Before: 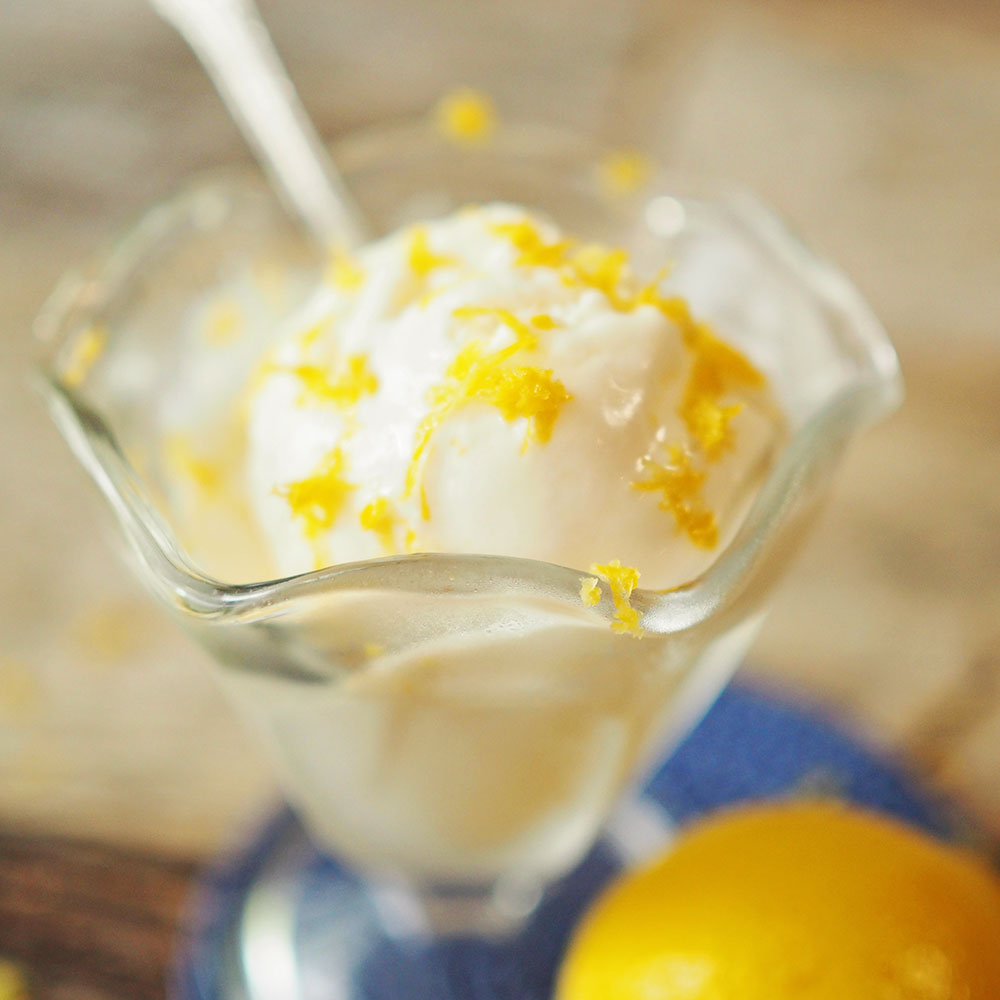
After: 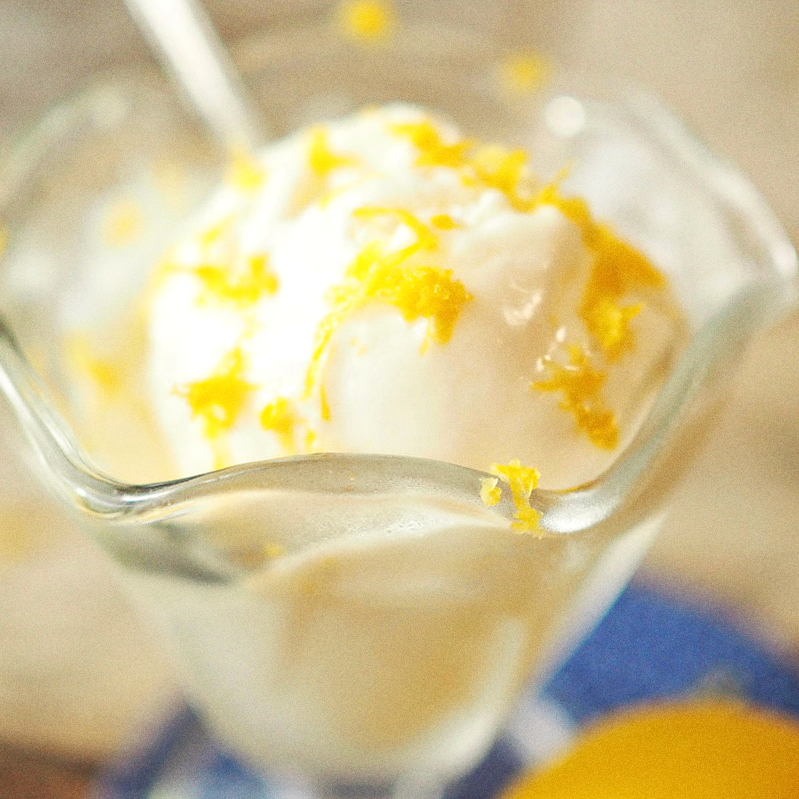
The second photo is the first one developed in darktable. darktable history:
grain: coarseness 0.09 ISO
crop and rotate: left 10.071%, top 10.071%, right 10.02%, bottom 10.02%
exposure: exposure 0.197 EV, compensate highlight preservation false
